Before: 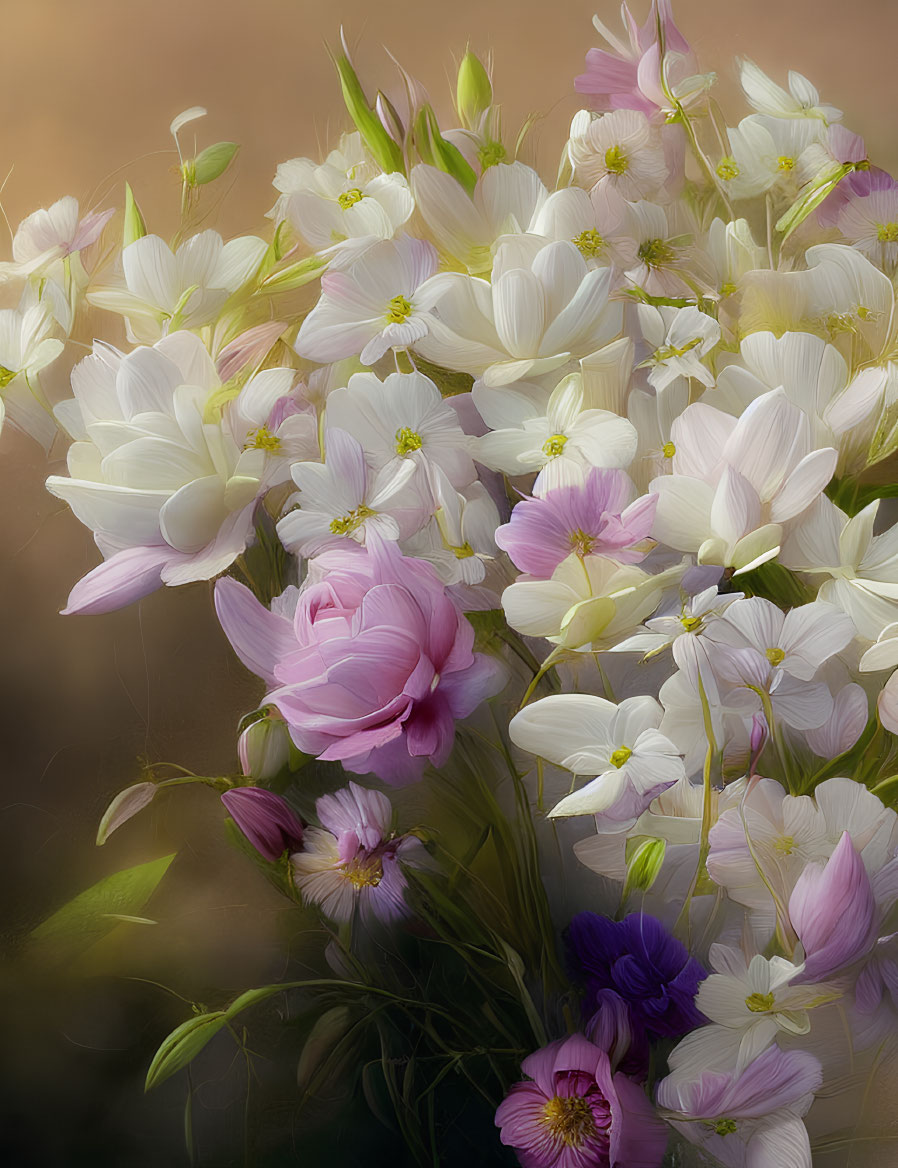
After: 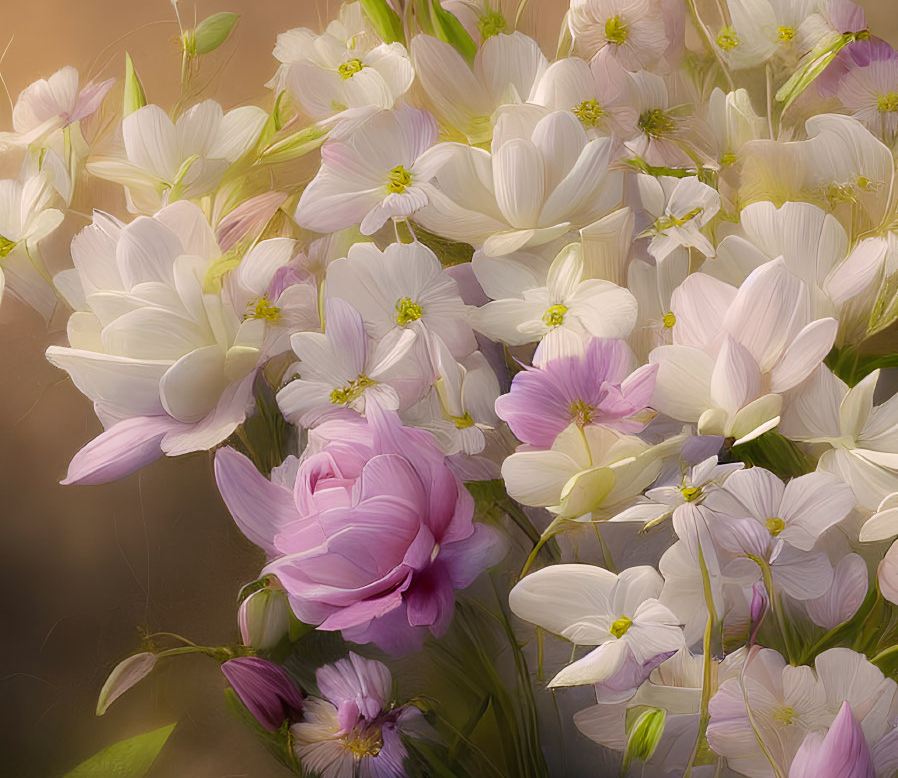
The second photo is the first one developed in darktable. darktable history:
color correction: highlights a* 7.66, highlights b* 4.26
crop: top 11.168%, bottom 22.148%
